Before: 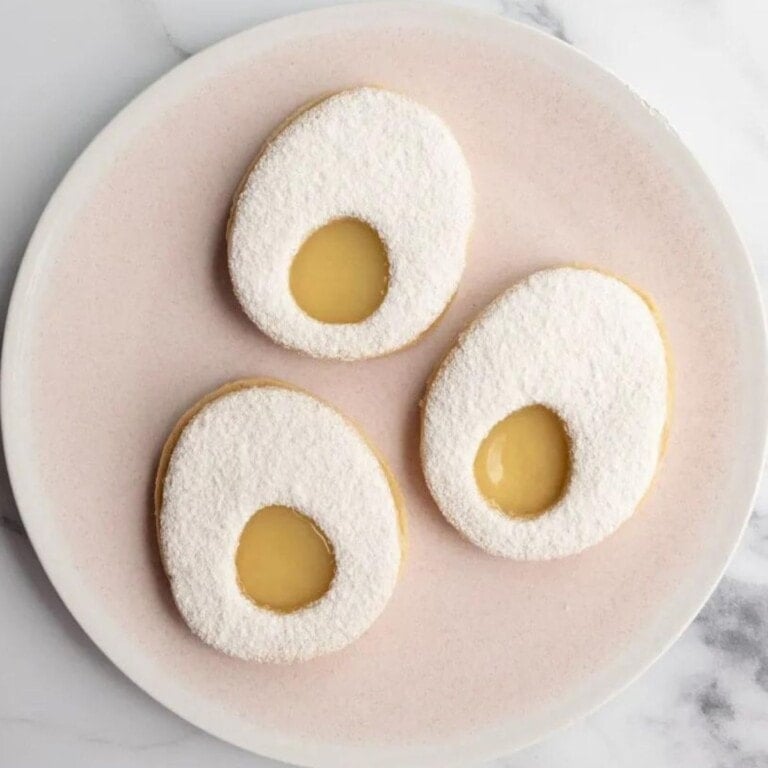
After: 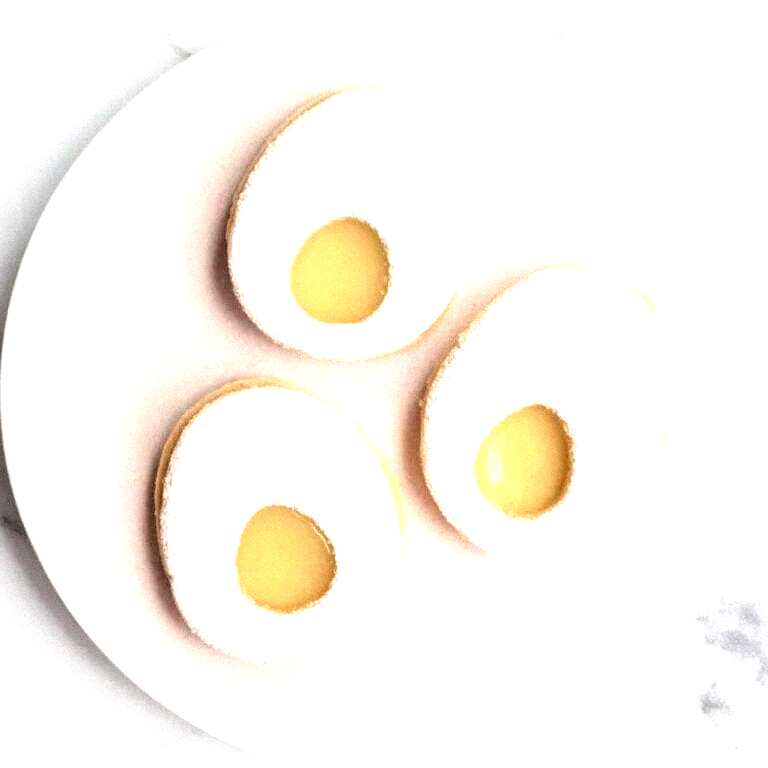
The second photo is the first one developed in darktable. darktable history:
grain: mid-tones bias 0%
rgb levels: levels [[0.029, 0.461, 0.922], [0, 0.5, 1], [0, 0.5, 1]]
exposure: exposure 1.15 EV, compensate highlight preservation false
